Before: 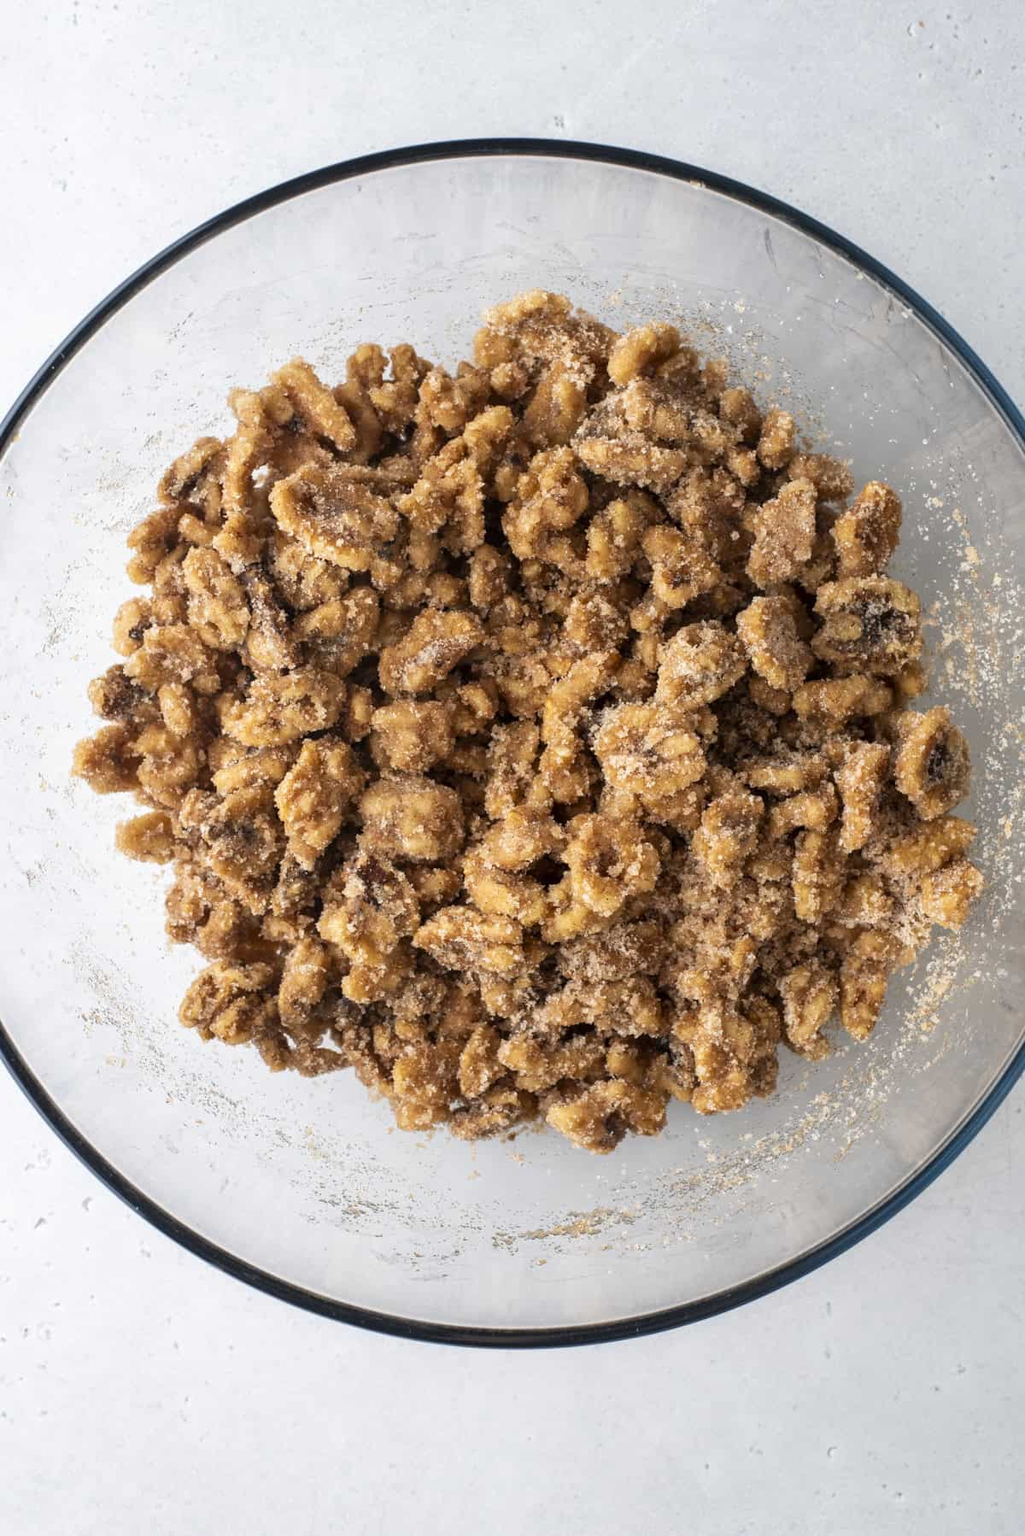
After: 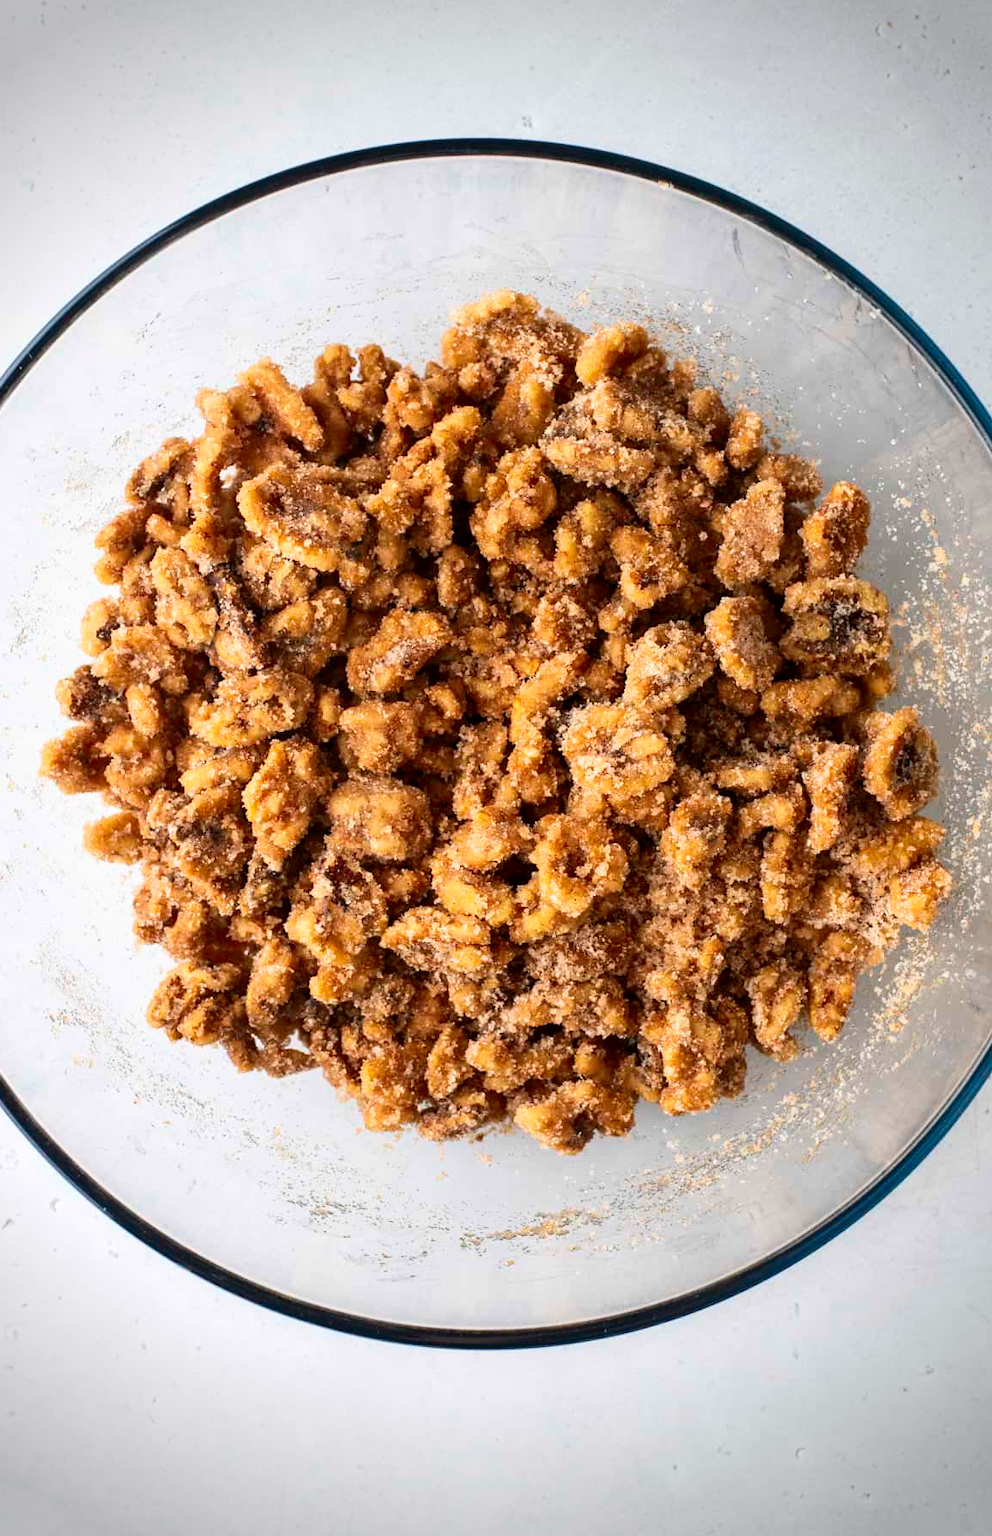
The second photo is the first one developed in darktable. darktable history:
contrast brightness saturation: contrast 0.18, saturation 0.3
crop and rotate: left 3.238%
vignetting: fall-off radius 31.48%, brightness -0.472
